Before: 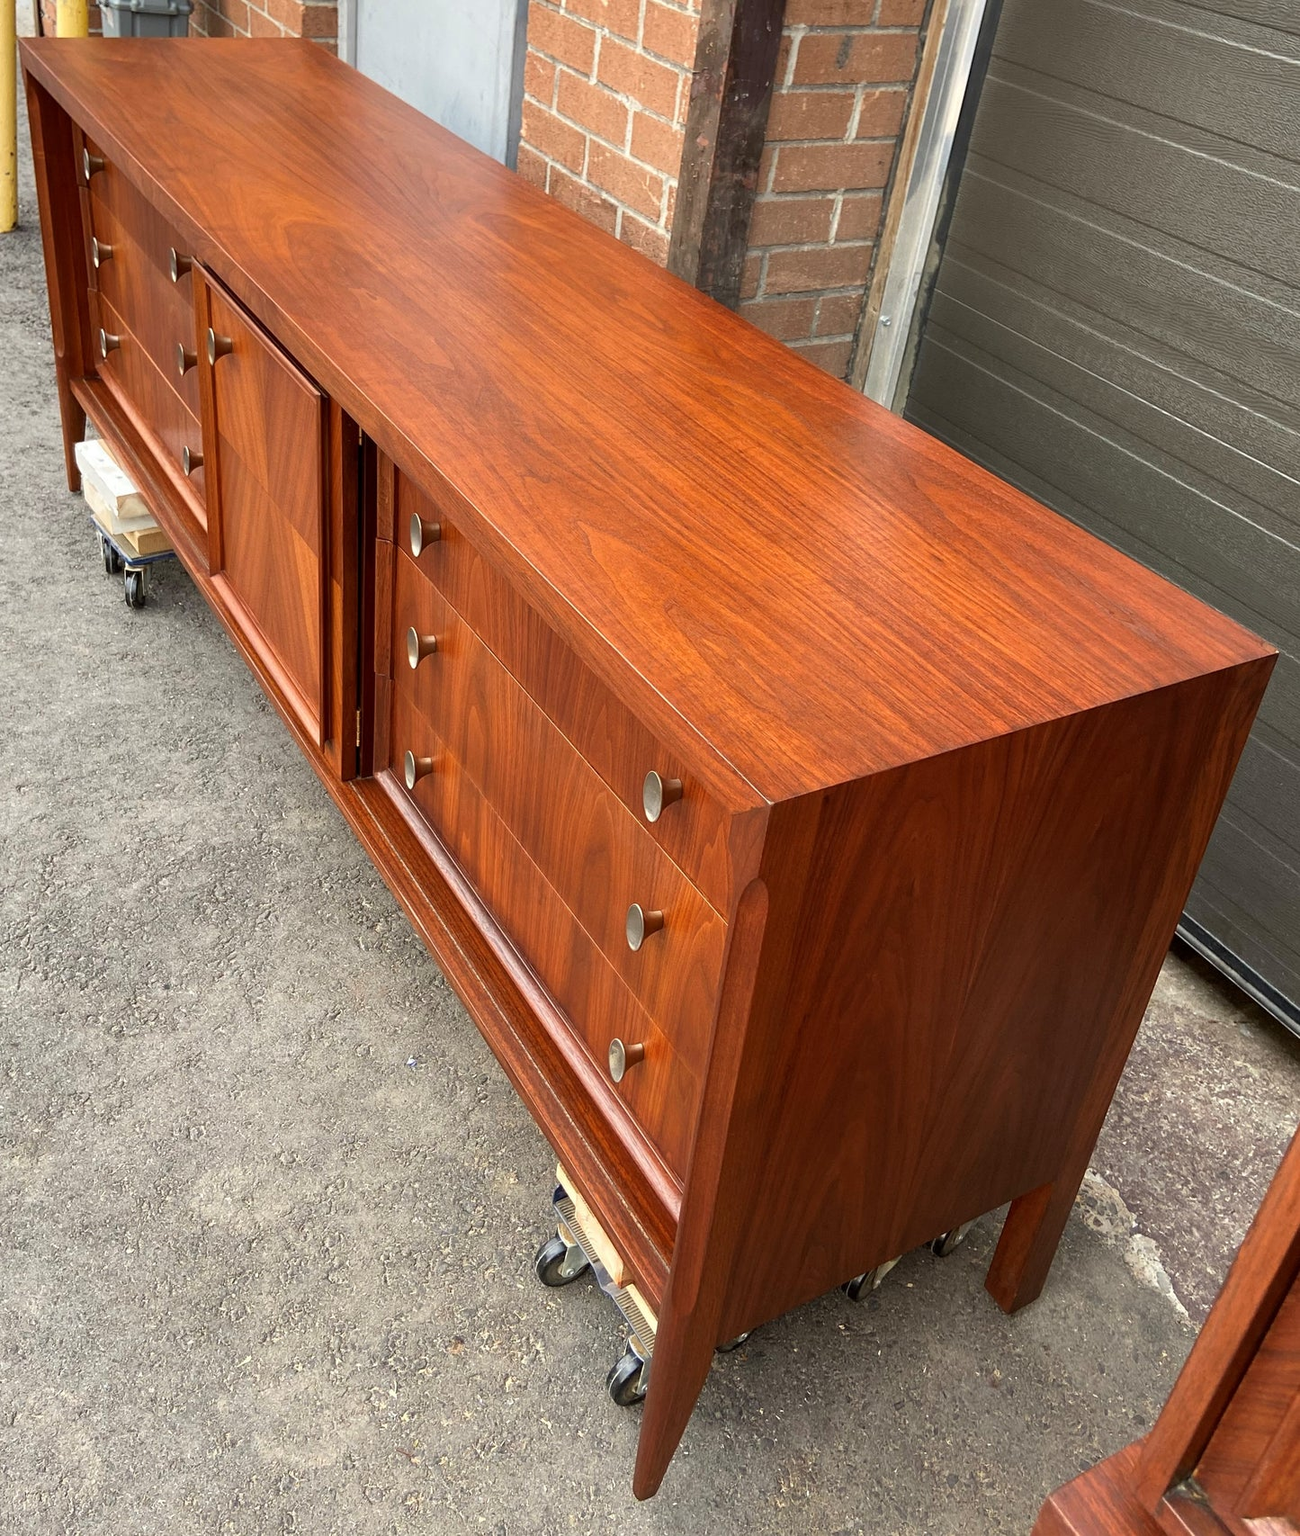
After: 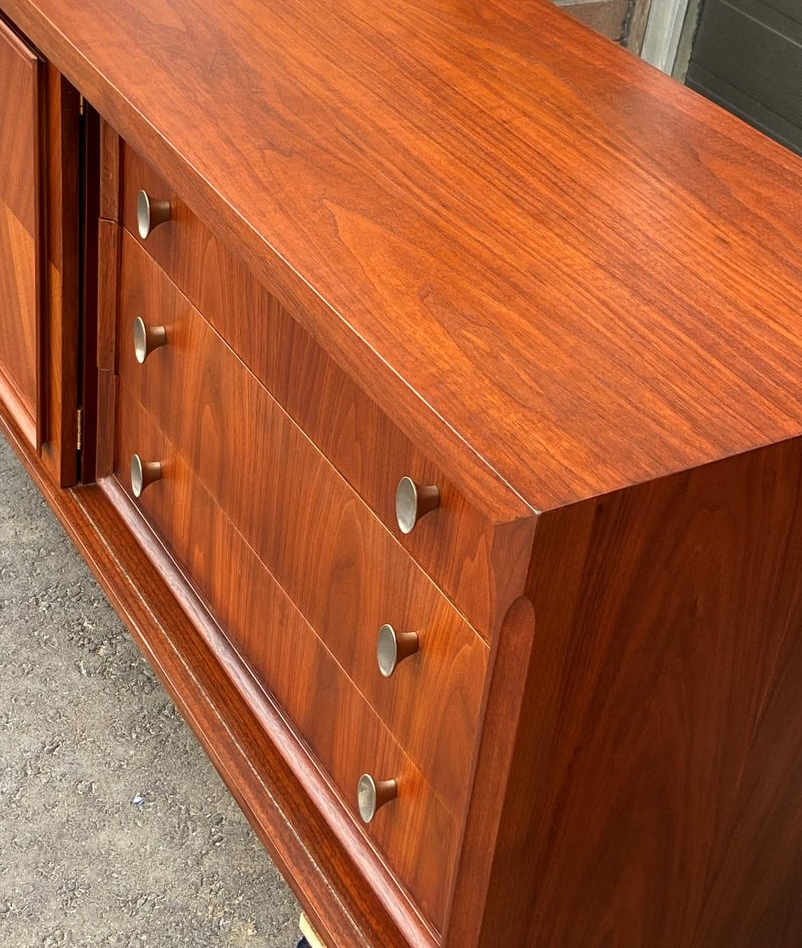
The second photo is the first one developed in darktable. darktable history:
crop and rotate: left 22.087%, top 22.306%, right 22.347%, bottom 22.105%
